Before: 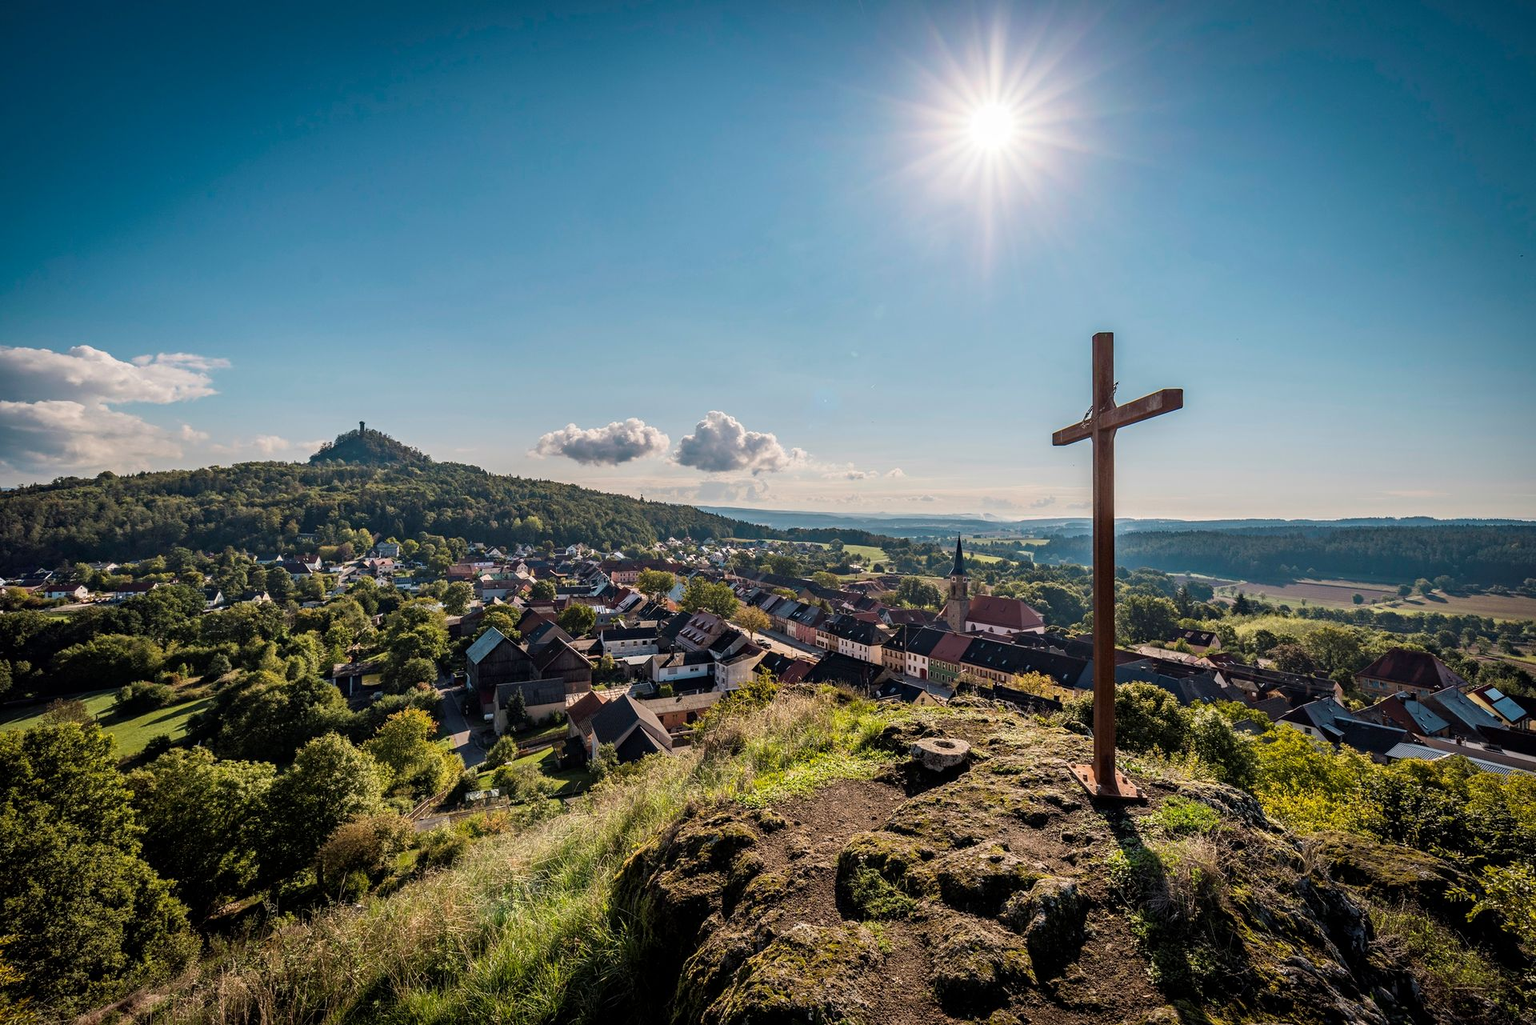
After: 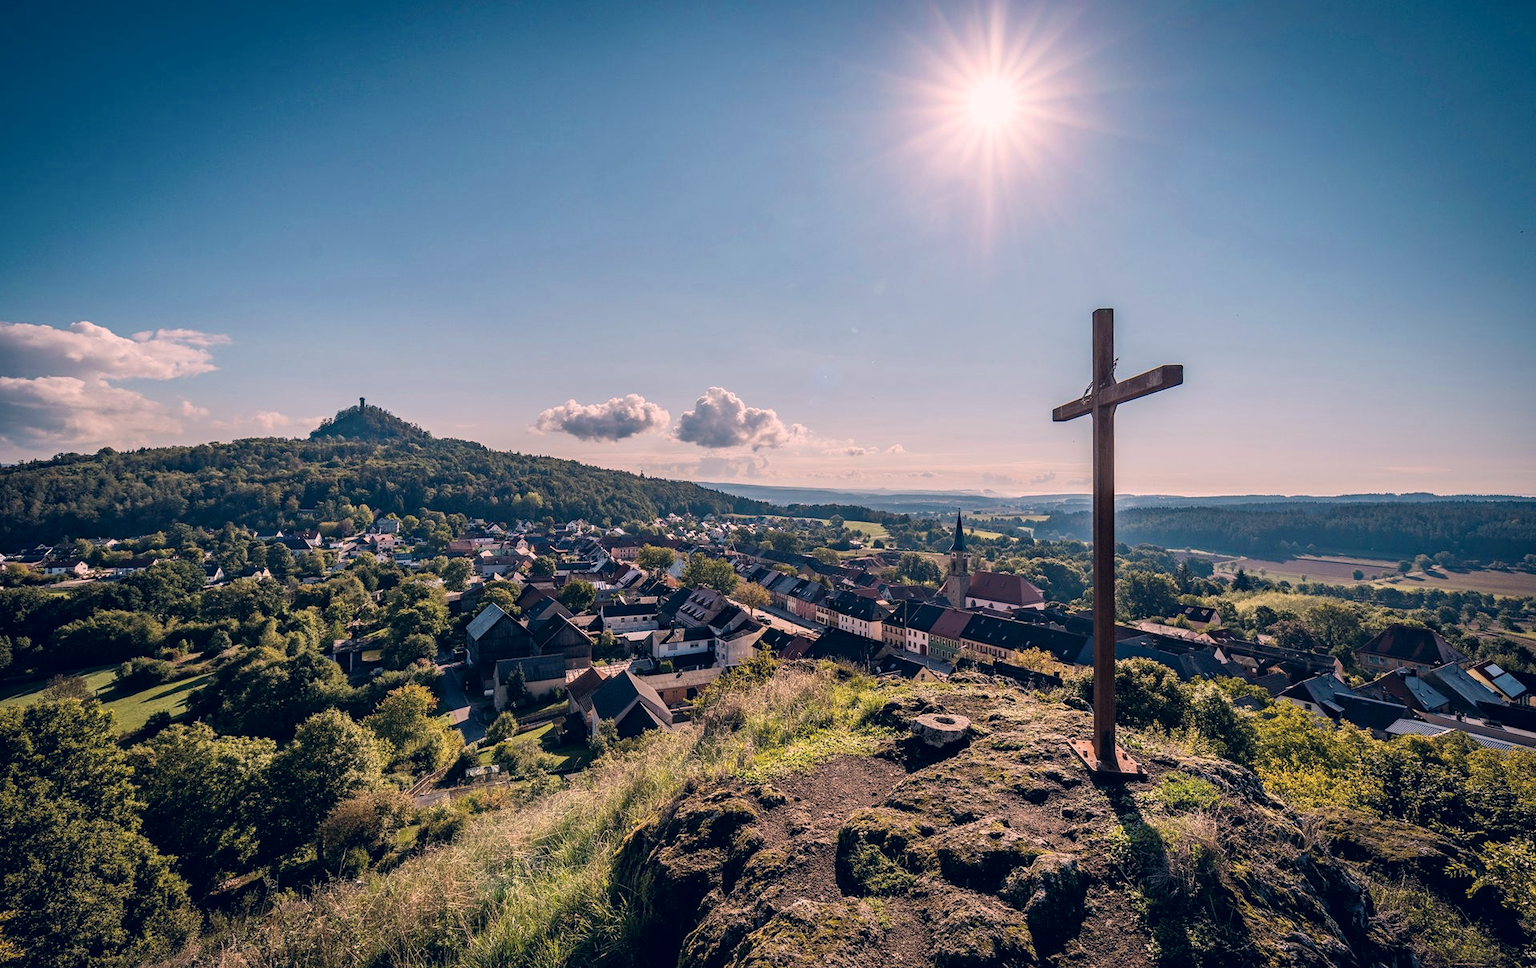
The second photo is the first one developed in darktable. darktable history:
color correction: highlights a* 14.46, highlights b* 5.96, shadows a* -5.96, shadows b* -15.85, saturation 0.843
color zones: curves: ch0 [(0.25, 0.5) (0.636, 0.25) (0.75, 0.5)], mix -120.62%
crop and rotate: top 2.411%, bottom 3.092%
